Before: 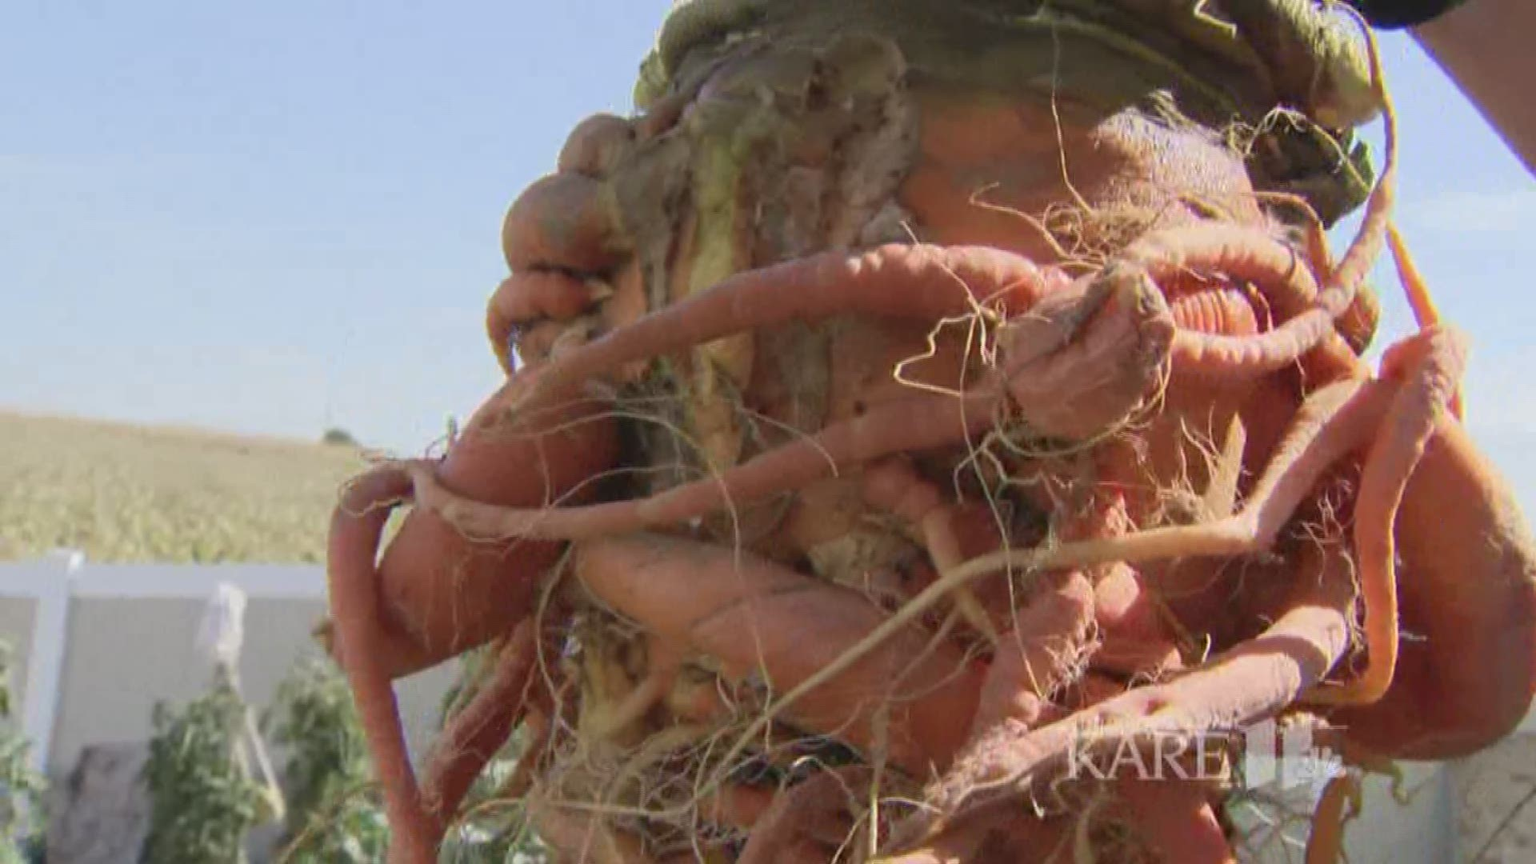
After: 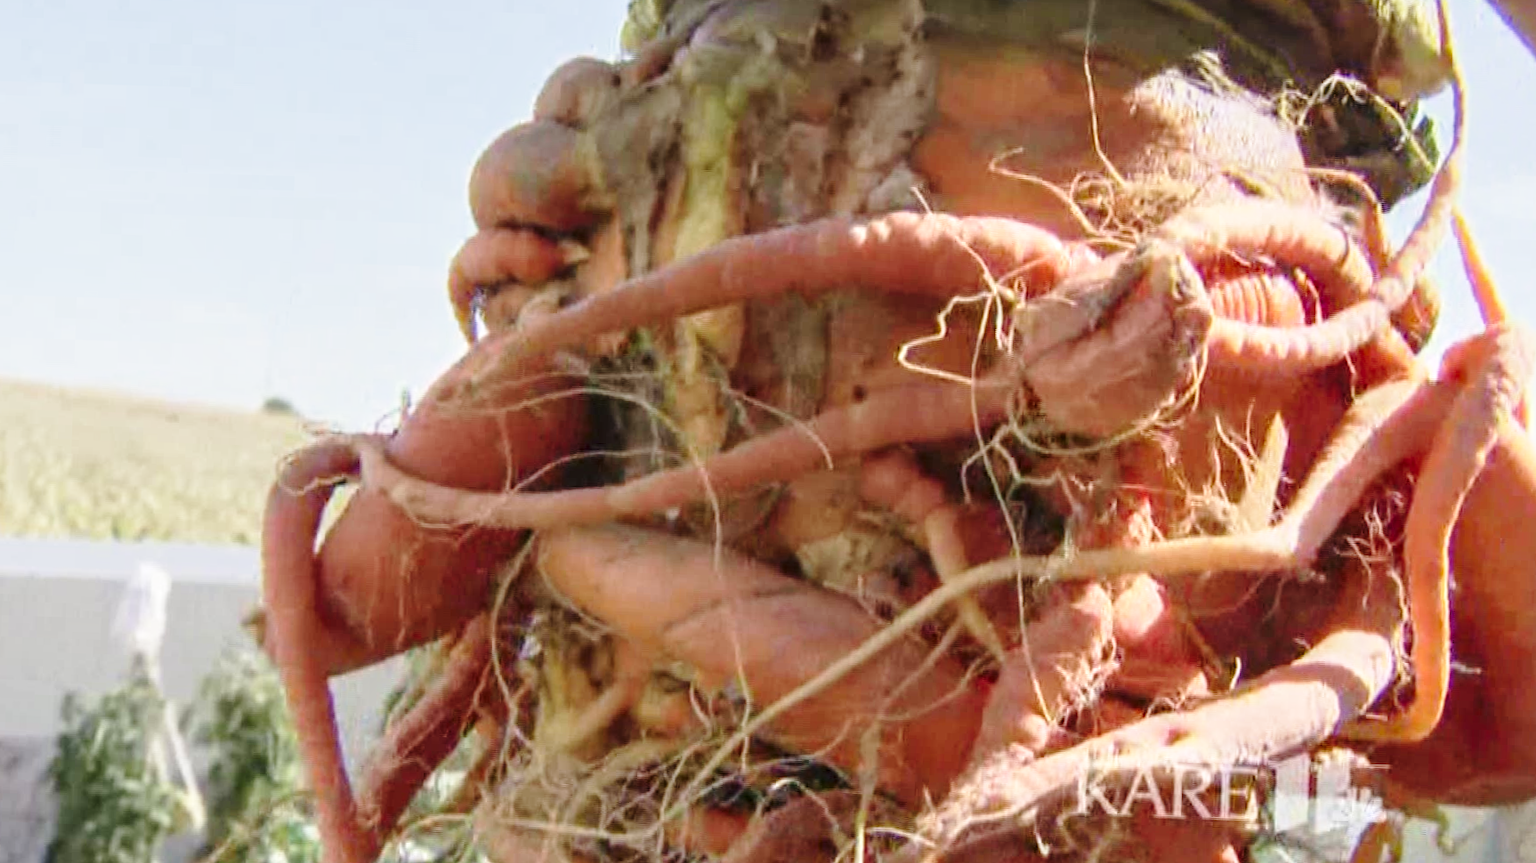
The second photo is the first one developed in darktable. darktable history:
local contrast: on, module defaults
base curve: curves: ch0 [(0, 0) (0.028, 0.03) (0.121, 0.232) (0.46, 0.748) (0.859, 0.968) (1, 1)], preserve colors none
color zones: curves: ch0 [(0, 0.5) (0.143, 0.5) (0.286, 0.5) (0.429, 0.495) (0.571, 0.437) (0.714, 0.44) (0.857, 0.496) (1, 0.5)]
white balance: emerald 1
crop and rotate: angle -1.96°, left 3.097%, top 4.154%, right 1.586%, bottom 0.529%
